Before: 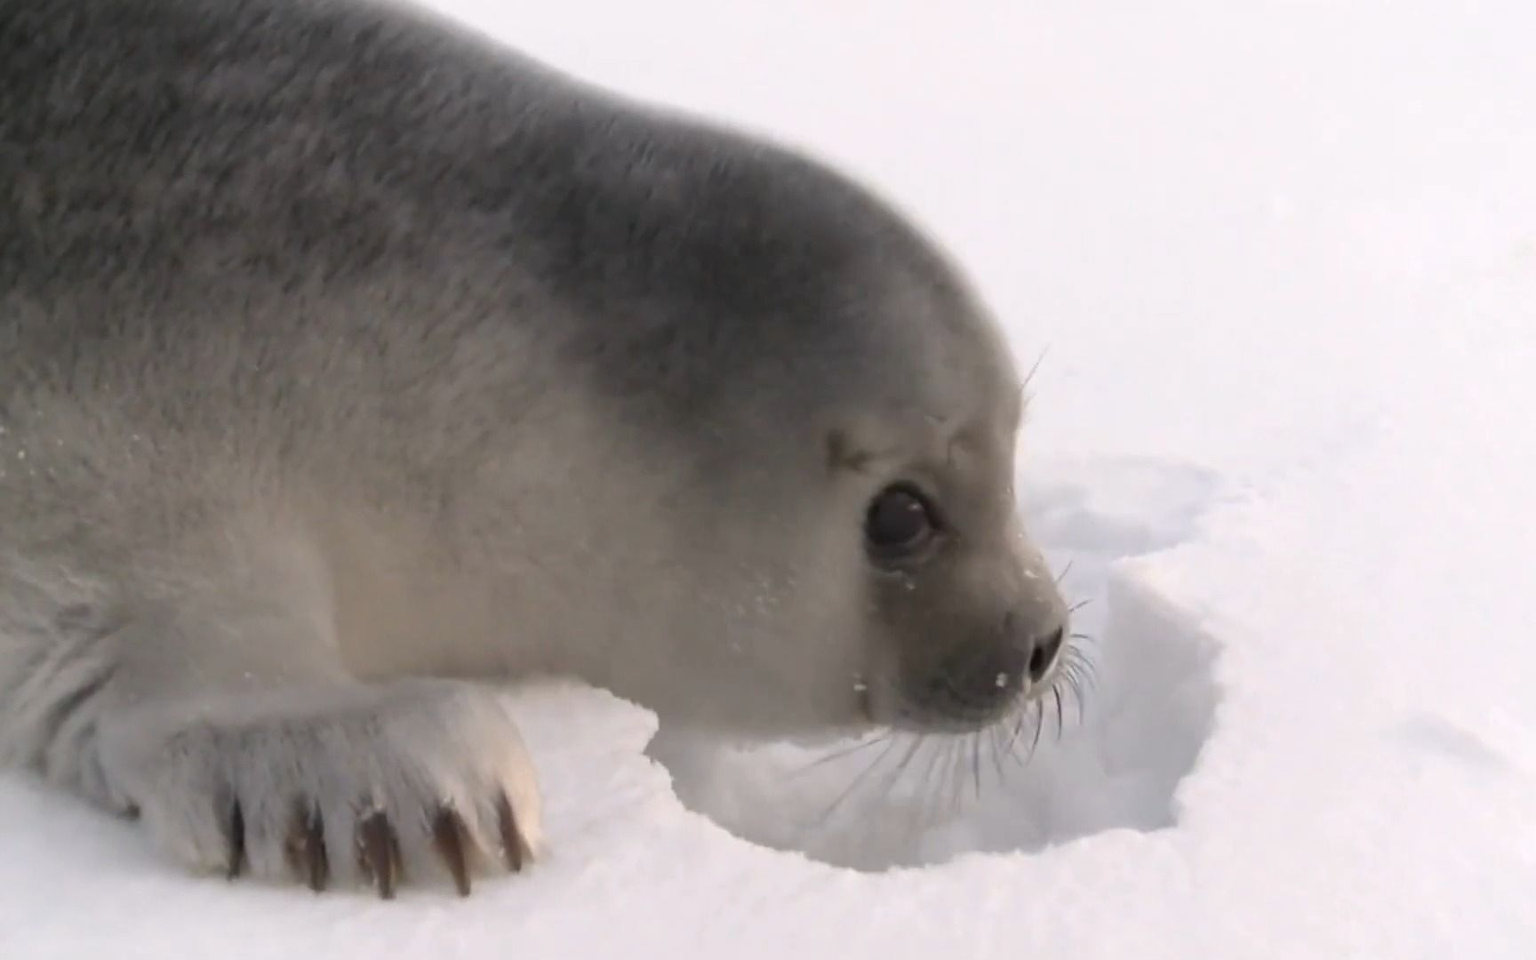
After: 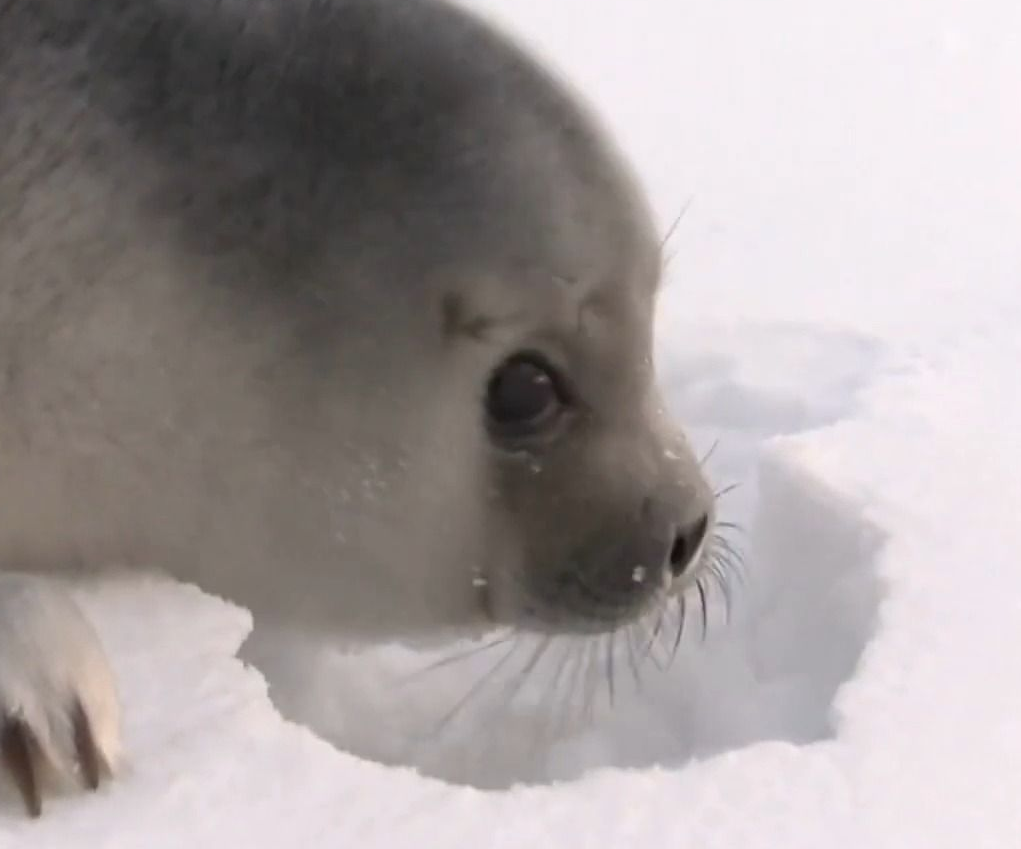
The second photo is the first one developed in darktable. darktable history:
contrast brightness saturation: saturation -0.05
crop and rotate: left 28.256%, top 17.734%, right 12.656%, bottom 3.573%
